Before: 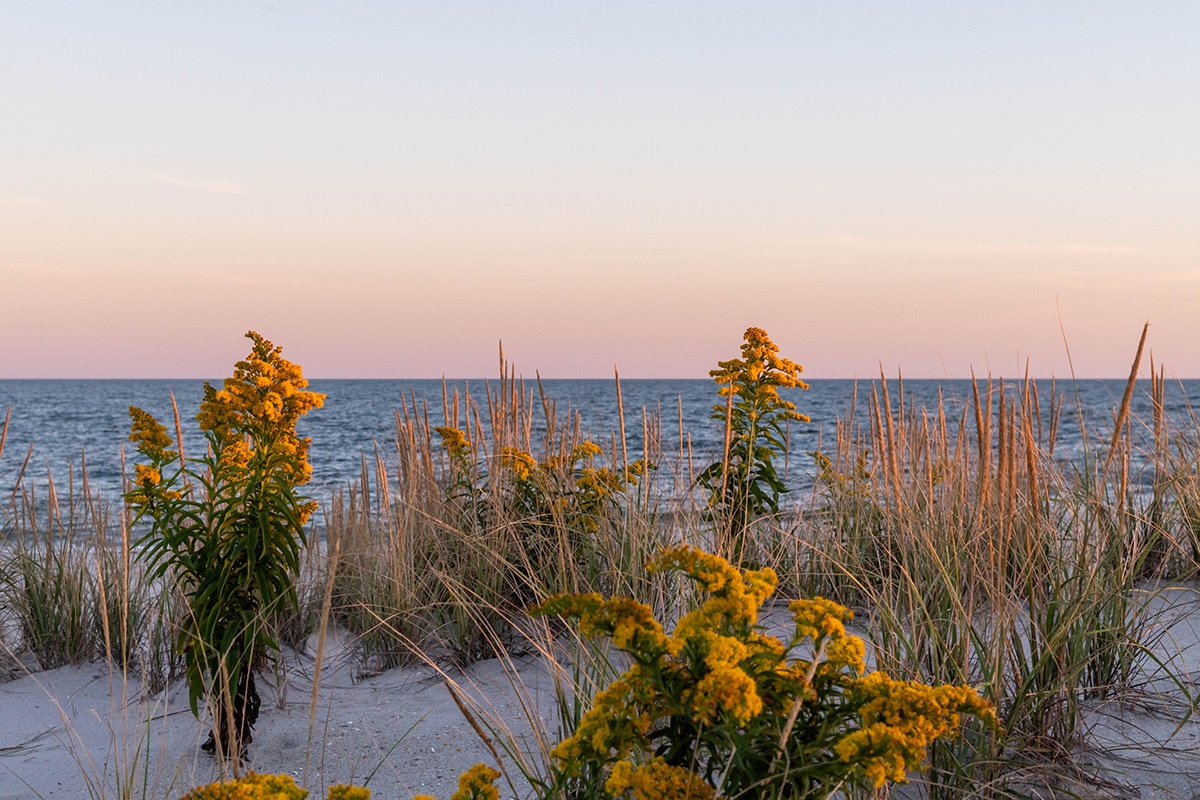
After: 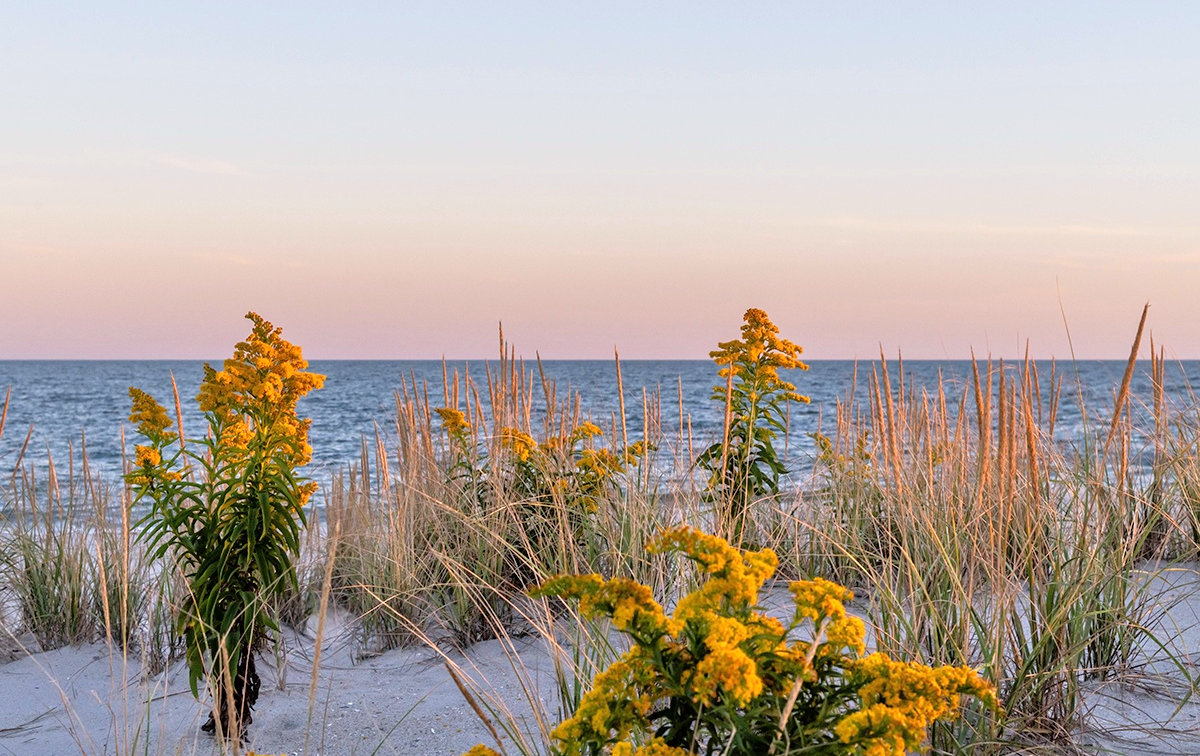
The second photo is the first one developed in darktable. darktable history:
tone equalizer: -7 EV 0.15 EV, -6 EV 0.6 EV, -5 EV 1.15 EV, -4 EV 1.33 EV, -3 EV 1.15 EV, -2 EV 0.6 EV, -1 EV 0.15 EV, mask exposure compensation -0.5 EV
white balance: red 0.982, blue 1.018
crop and rotate: top 2.479%, bottom 3.018%
